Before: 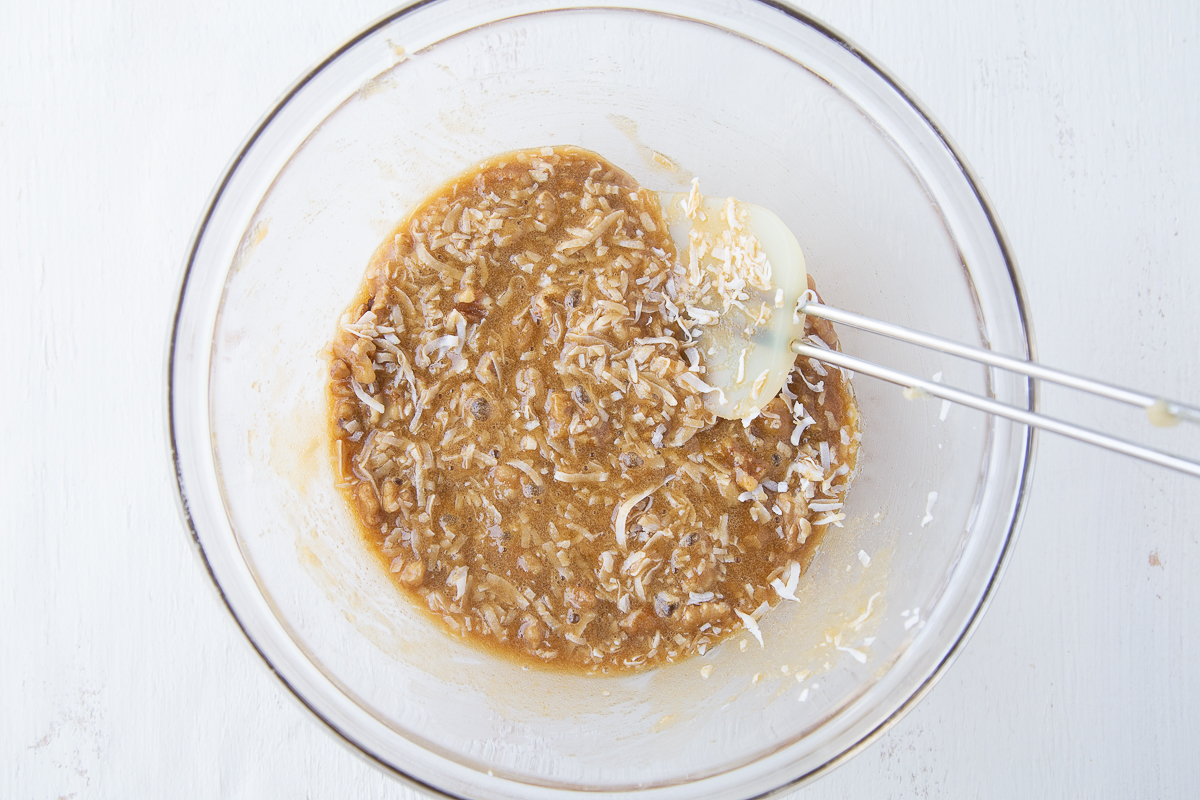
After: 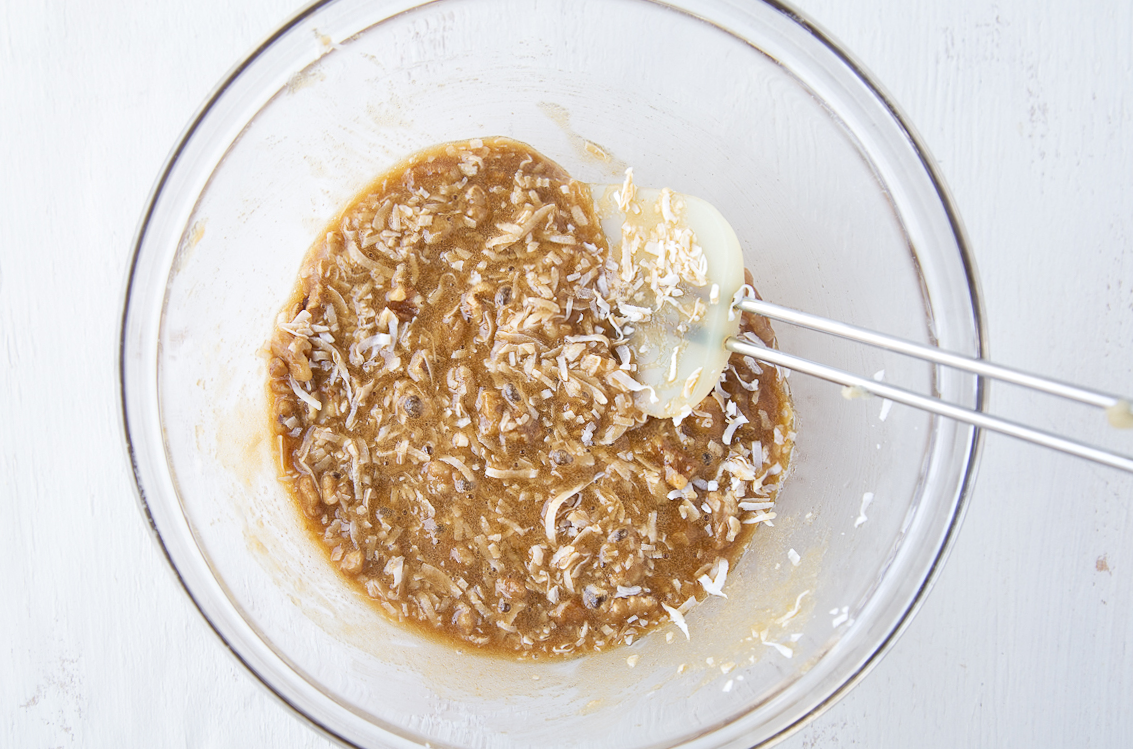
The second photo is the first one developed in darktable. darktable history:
local contrast: mode bilateral grid, contrast 20, coarseness 50, detail 132%, midtone range 0.2
rotate and perspective: rotation 0.062°, lens shift (vertical) 0.115, lens shift (horizontal) -0.133, crop left 0.047, crop right 0.94, crop top 0.061, crop bottom 0.94
